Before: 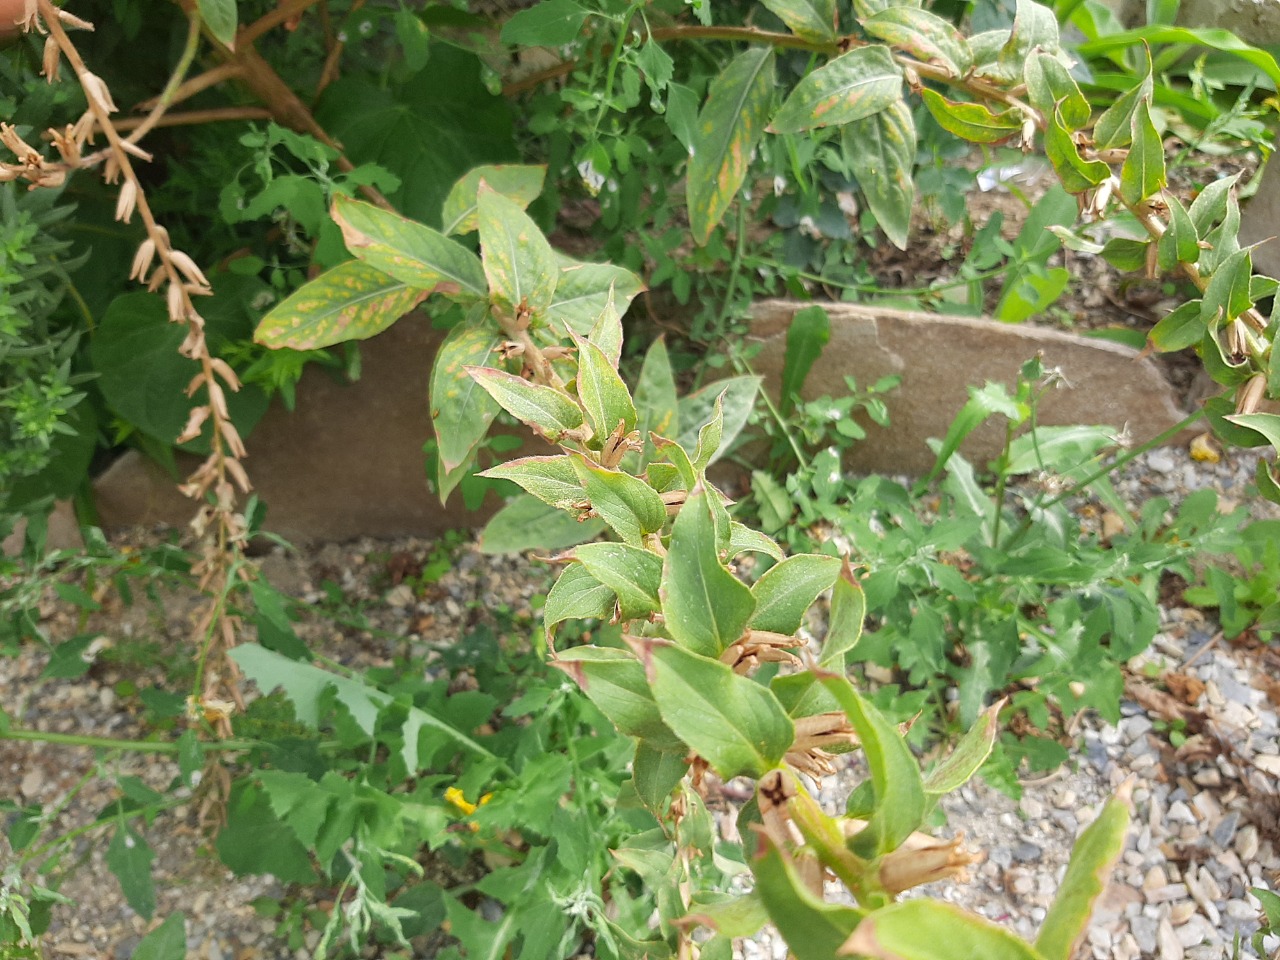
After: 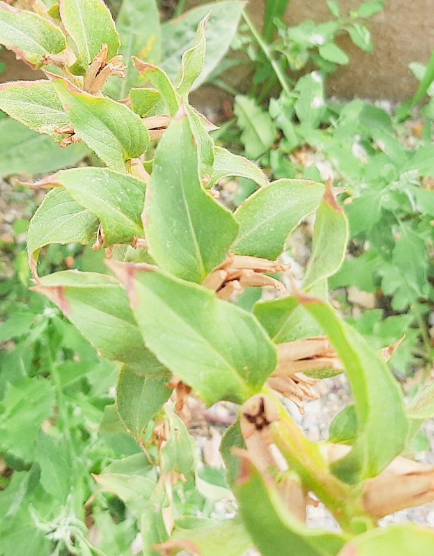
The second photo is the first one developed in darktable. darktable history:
crop: left 40.44%, top 39.114%, right 25.649%, bottom 2.902%
exposure: exposure 1.151 EV, compensate highlight preservation false
filmic rgb: black relative exposure -7.65 EV, white relative exposure 4.56 EV, hardness 3.61
